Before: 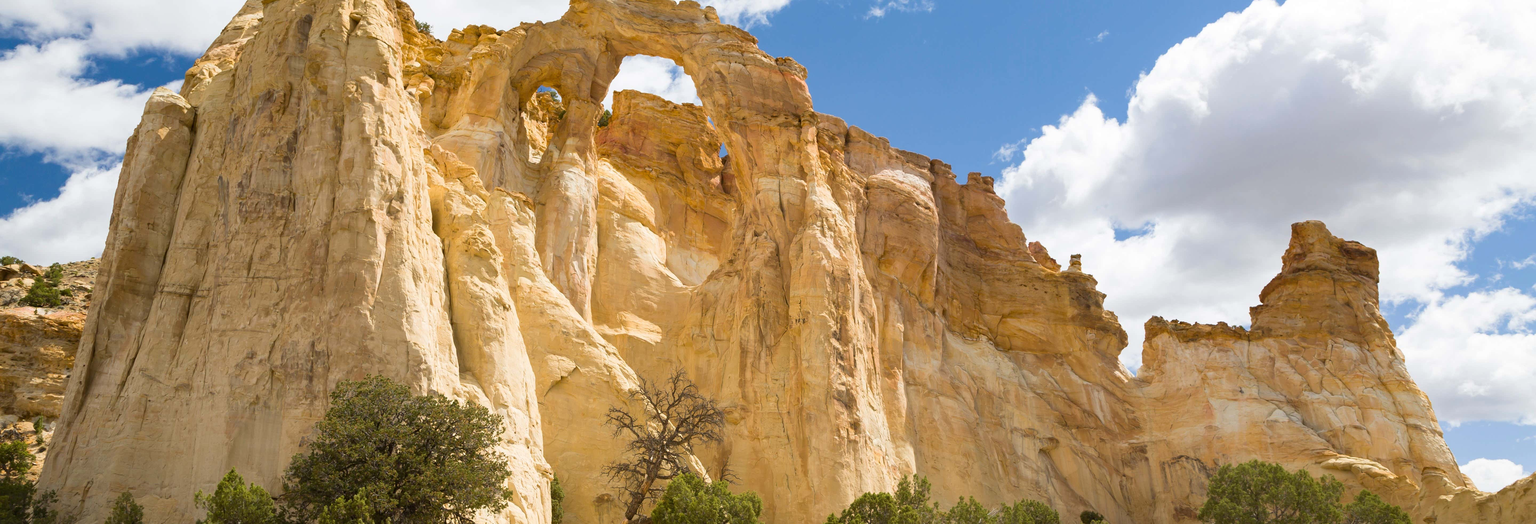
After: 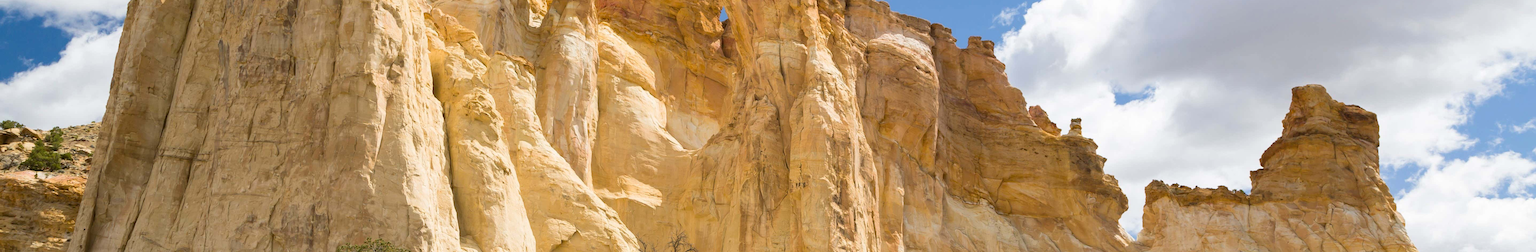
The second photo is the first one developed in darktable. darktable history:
crop and rotate: top 26.062%, bottom 25.795%
